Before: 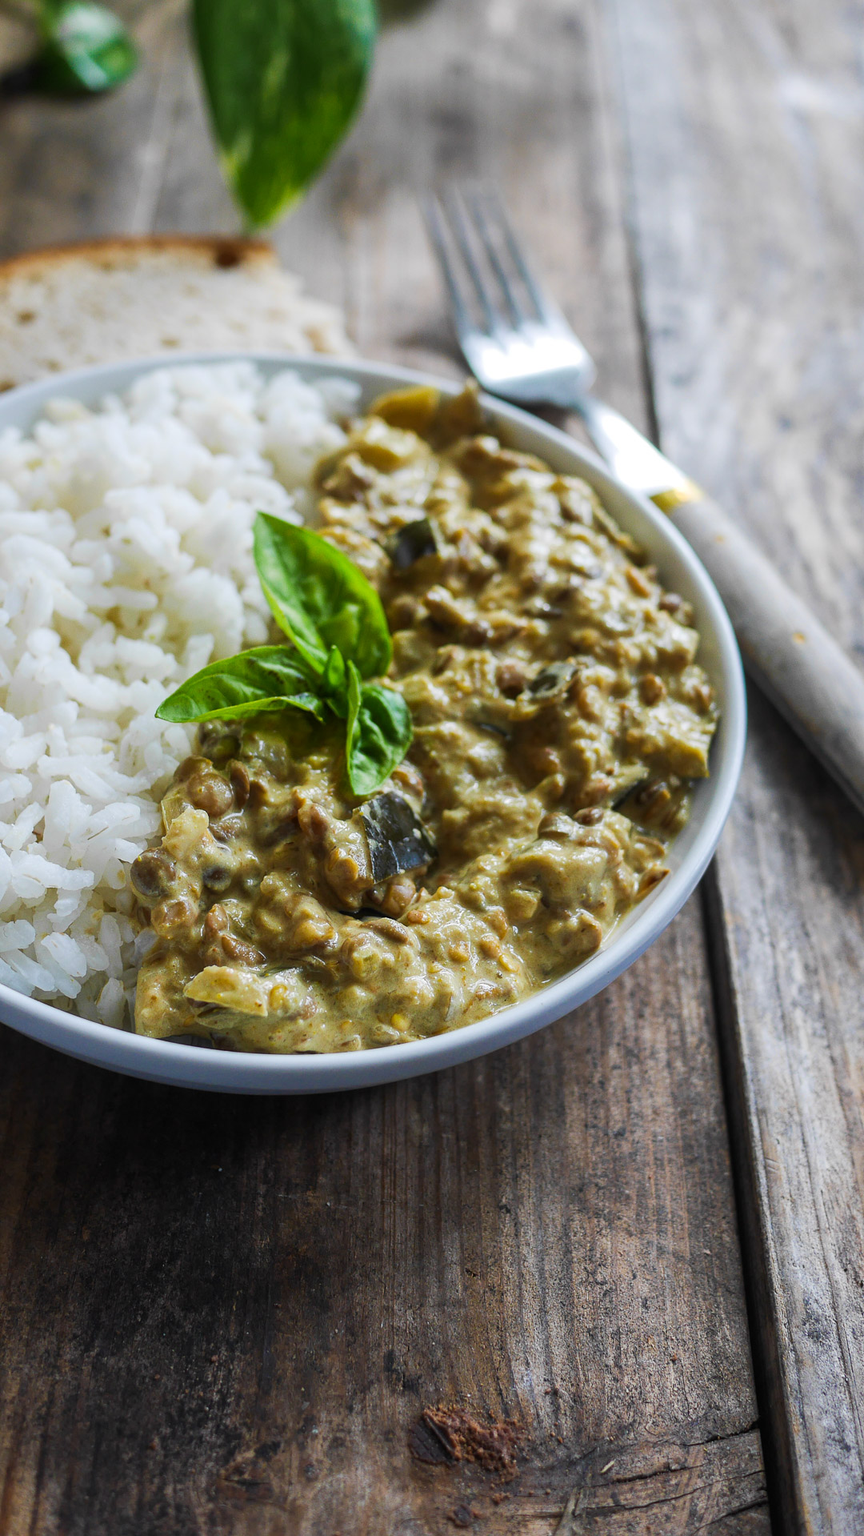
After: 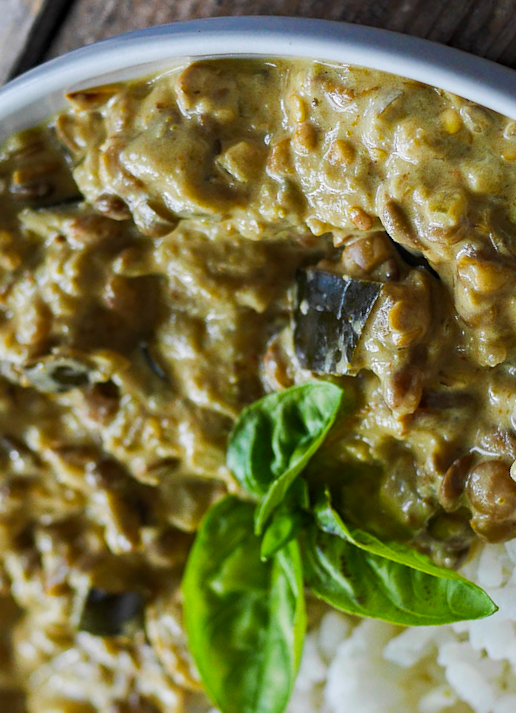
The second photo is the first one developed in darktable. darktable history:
crop and rotate: angle 146.78°, left 9.115%, top 15.599%, right 4.362%, bottom 17.088%
haze removal: strength 0.257, distance 0.245, adaptive false
